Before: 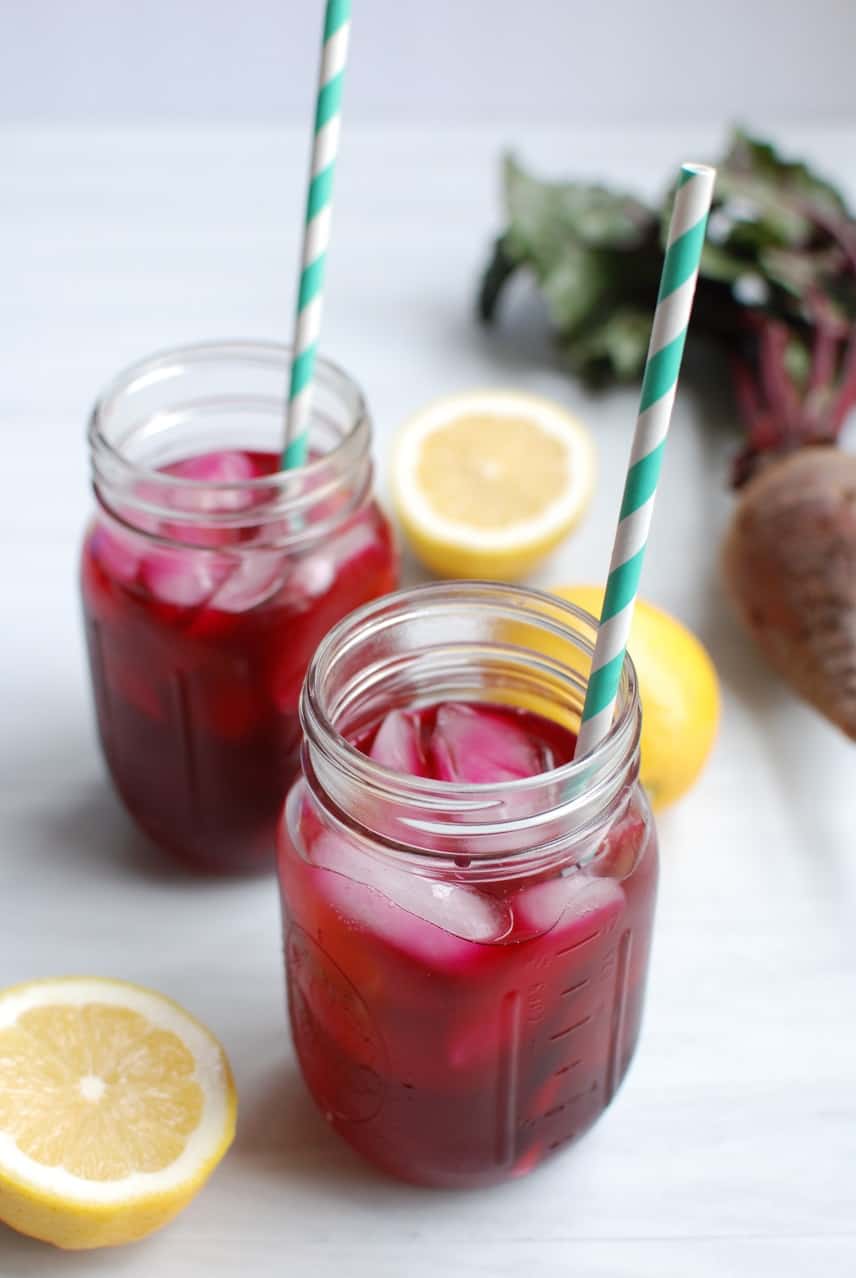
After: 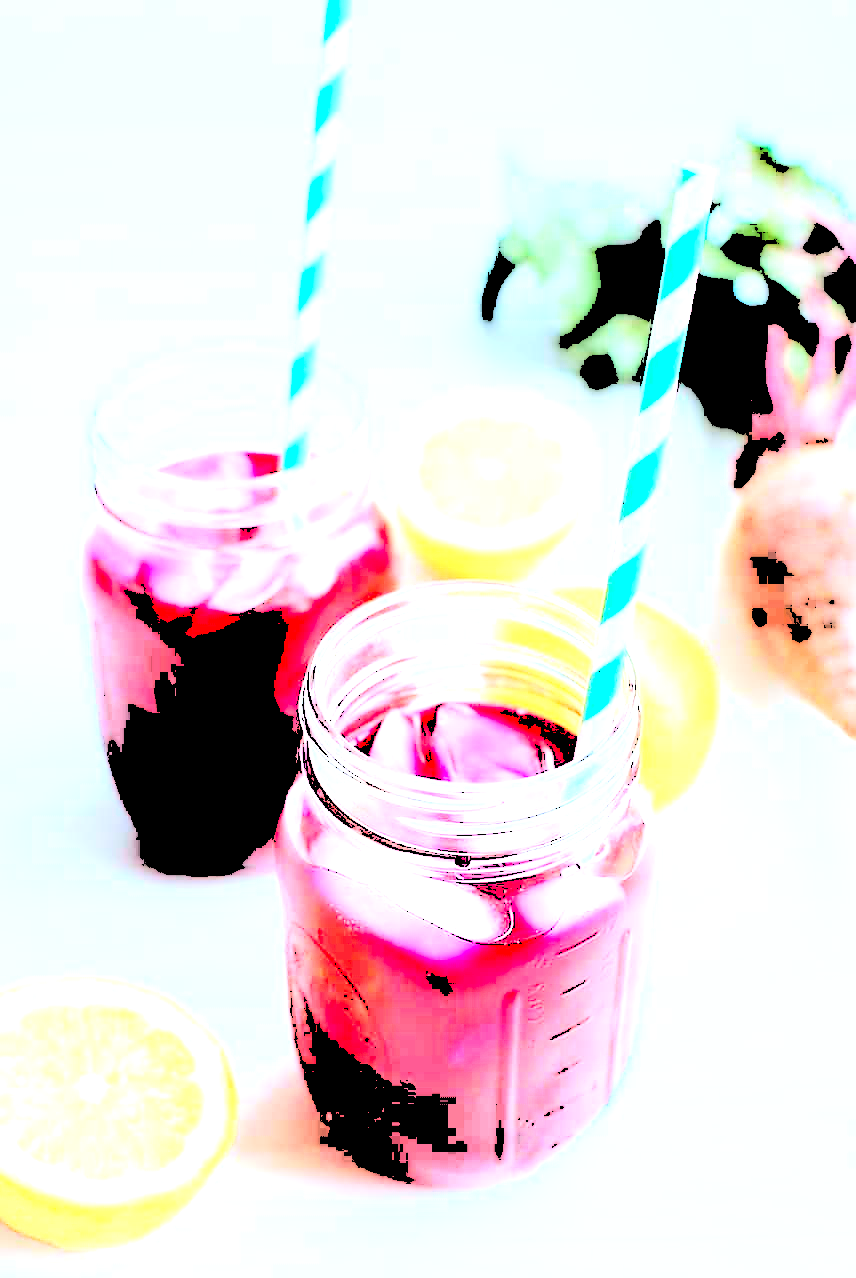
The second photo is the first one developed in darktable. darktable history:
sharpen: radius 1.4, amount 1.25, threshold 0.7
levels: levels [0.246, 0.246, 0.506]
color calibration: illuminant Planckian (black body), x 0.375, y 0.373, temperature 4117 K
